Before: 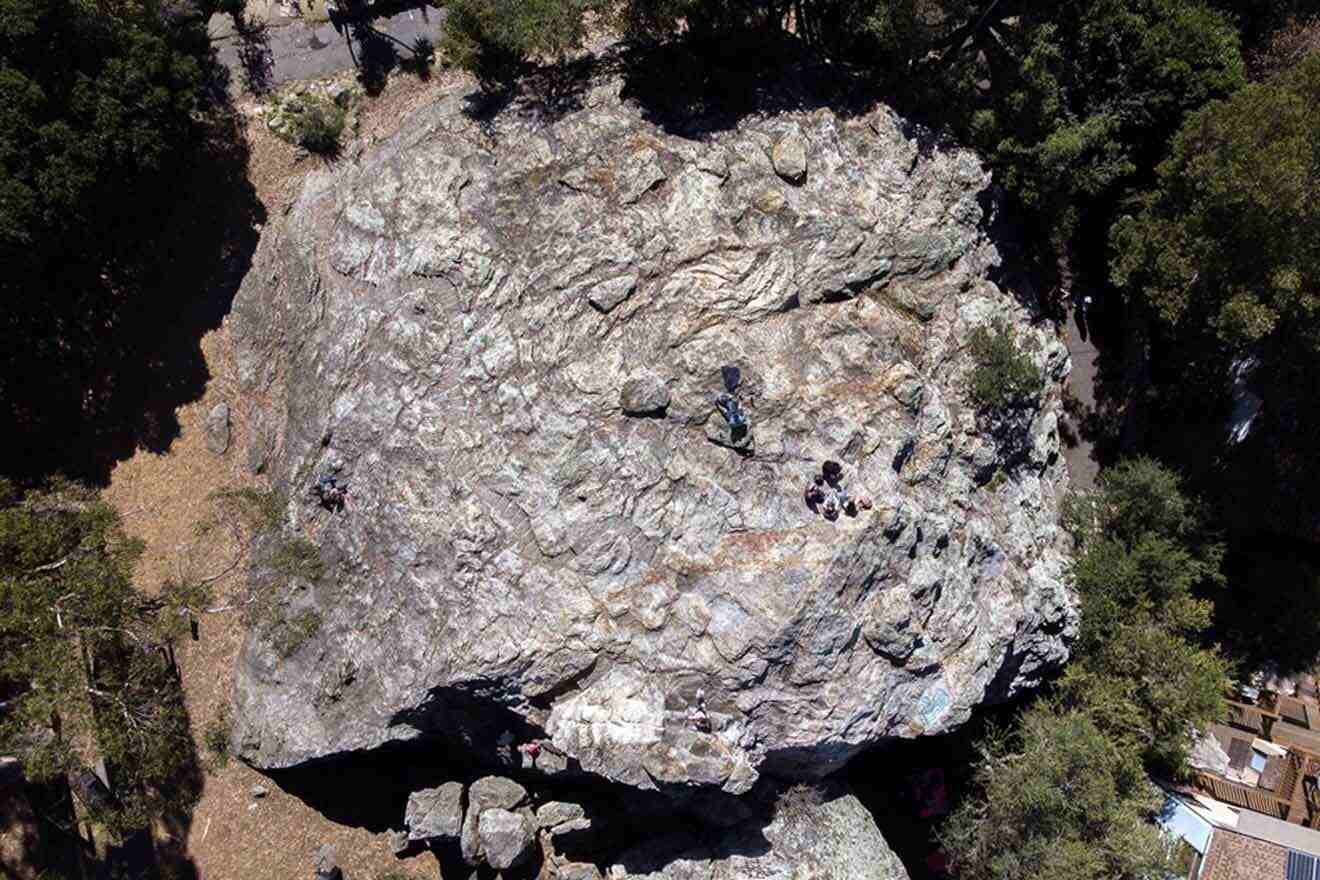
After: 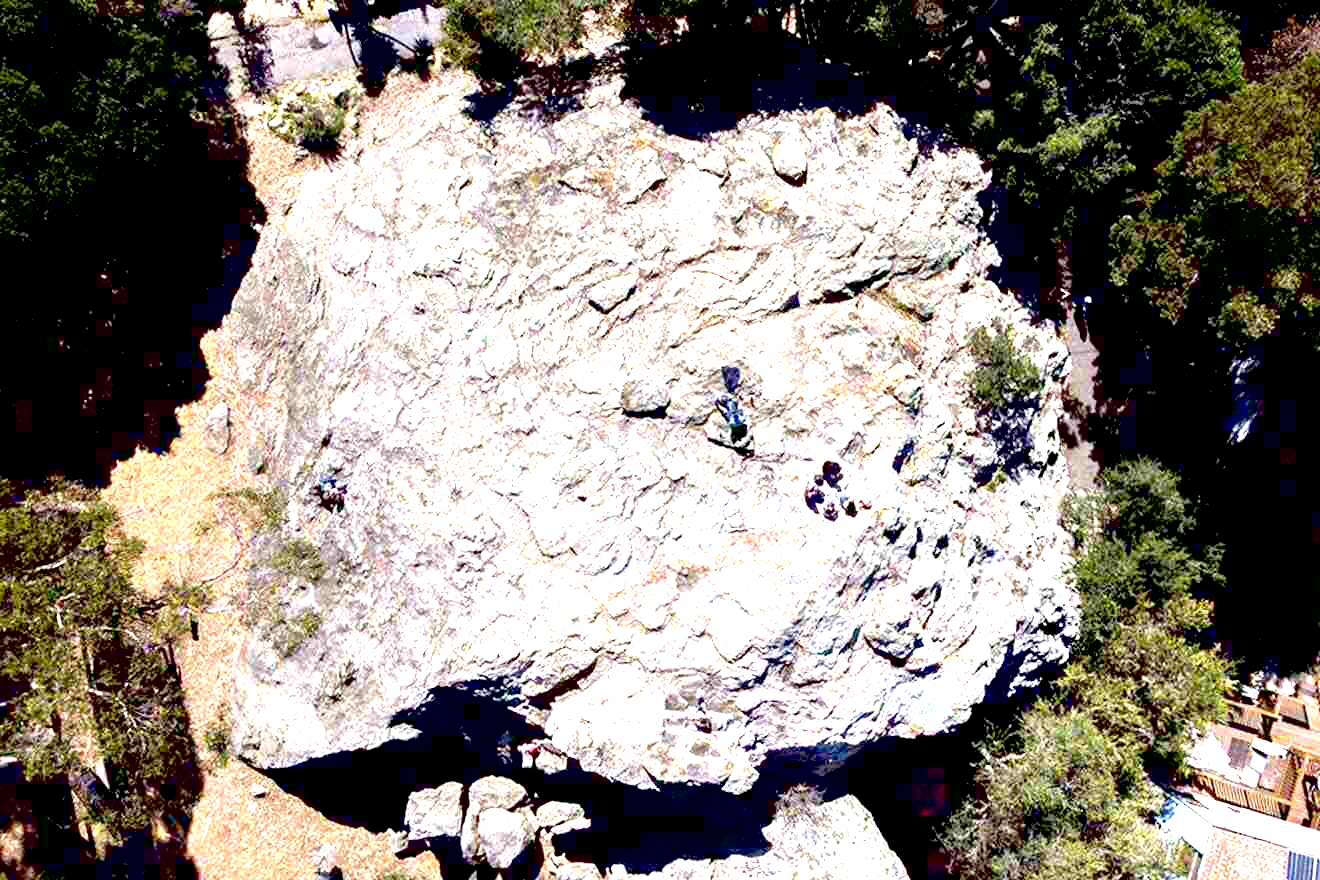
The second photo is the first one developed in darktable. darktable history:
tone equalizer: on, module defaults
exposure: black level correction 0.016, exposure 1.768 EV, compensate highlight preservation false
local contrast: mode bilateral grid, contrast 99, coarseness 99, detail 95%, midtone range 0.2
